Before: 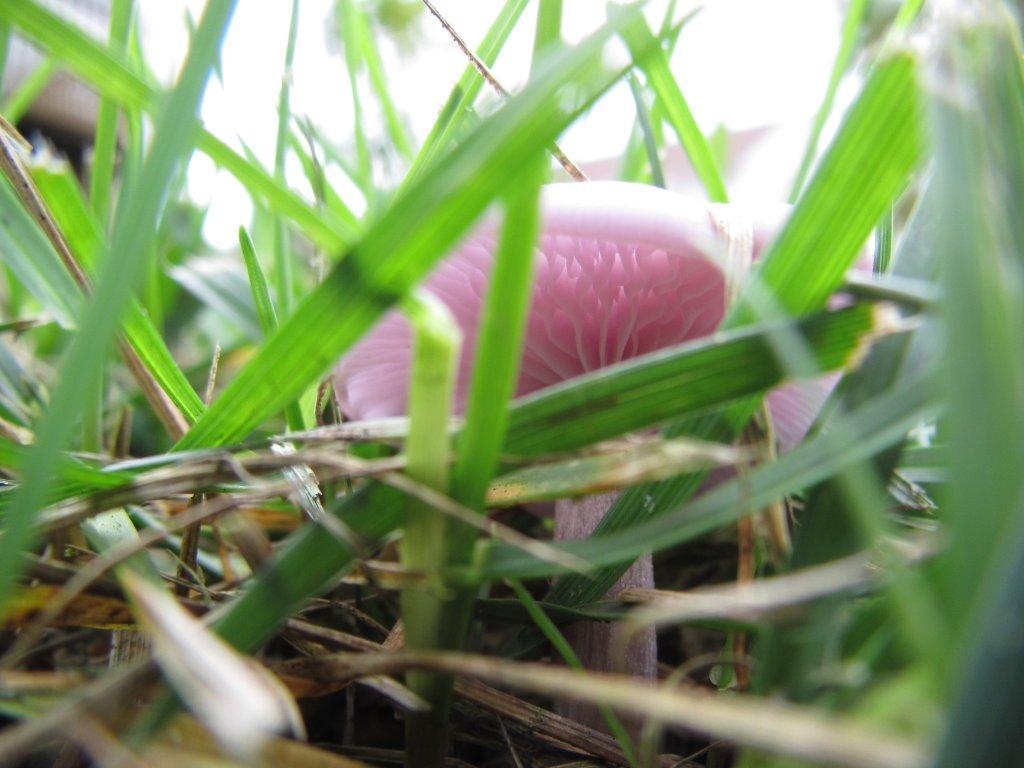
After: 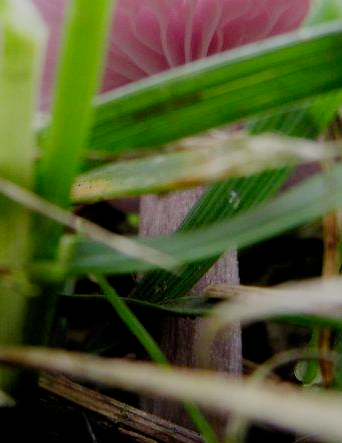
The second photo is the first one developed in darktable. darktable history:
filmic rgb: black relative exposure -6.21 EV, white relative exposure 6.94 EV, hardness 2.26, preserve chrominance no, color science v4 (2020), contrast in shadows soft
crop: left 40.62%, top 39.625%, right 25.955%, bottom 2.653%
